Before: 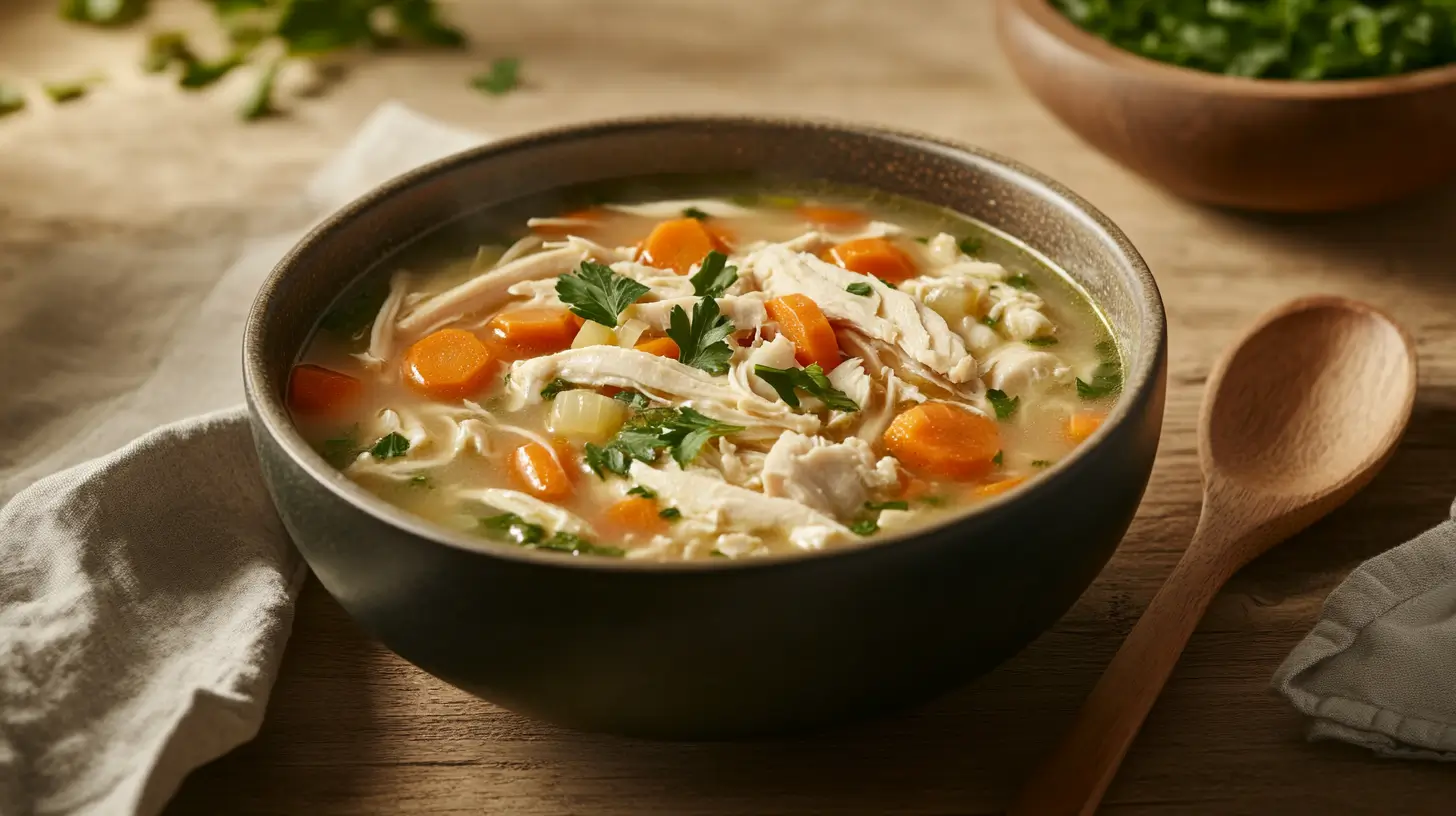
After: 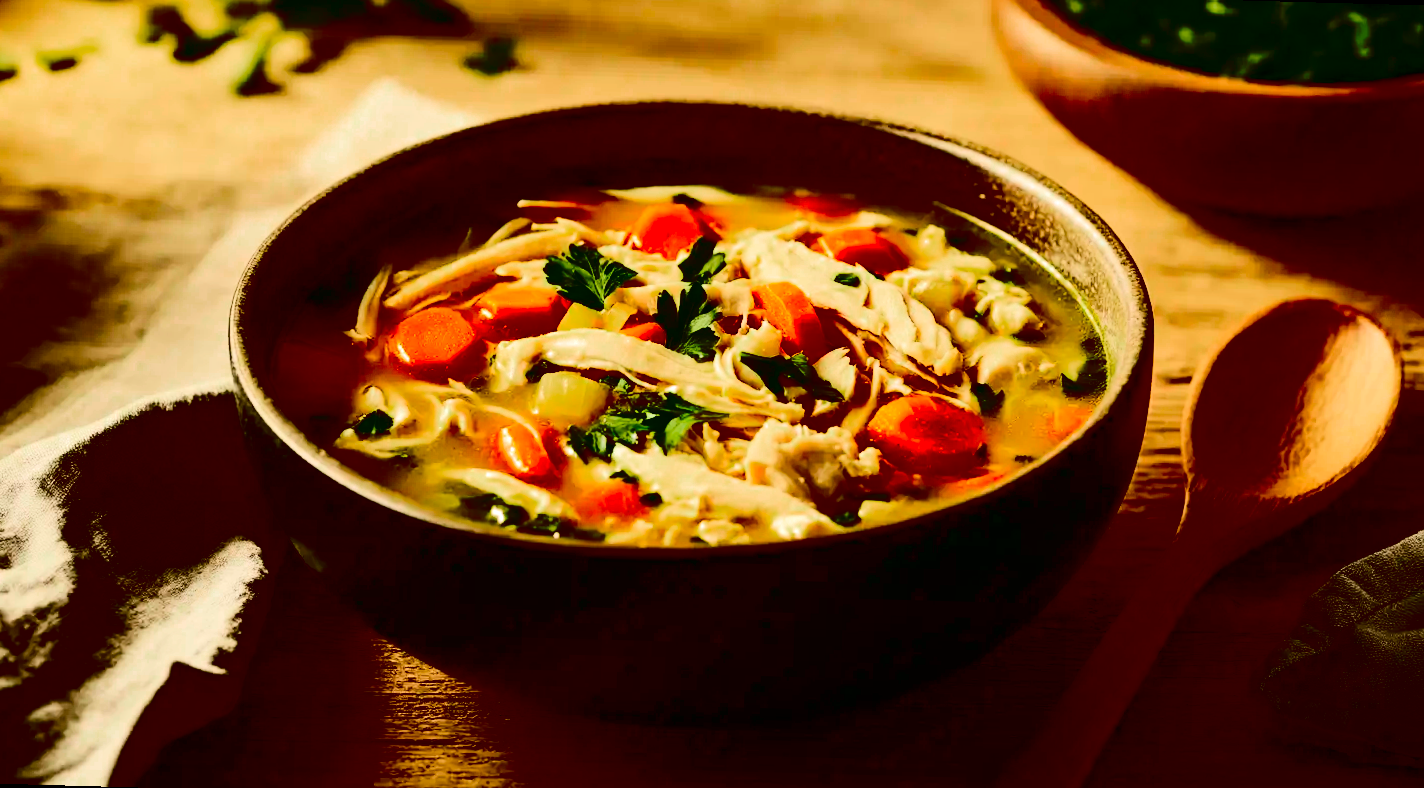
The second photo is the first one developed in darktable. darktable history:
rotate and perspective: rotation 1.57°, crop left 0.018, crop right 0.982, crop top 0.039, crop bottom 0.961
exposure: exposure 0.493 EV, compensate highlight preservation false
color balance rgb: perceptual saturation grading › global saturation 20%, perceptual saturation grading › highlights -25%, perceptual saturation grading › shadows 50%
contrast brightness saturation: contrast 0.77, brightness -1, saturation 1
color zones: curves: ch0 [(0.203, 0.433) (0.607, 0.517) (0.697, 0.696) (0.705, 0.897)]
